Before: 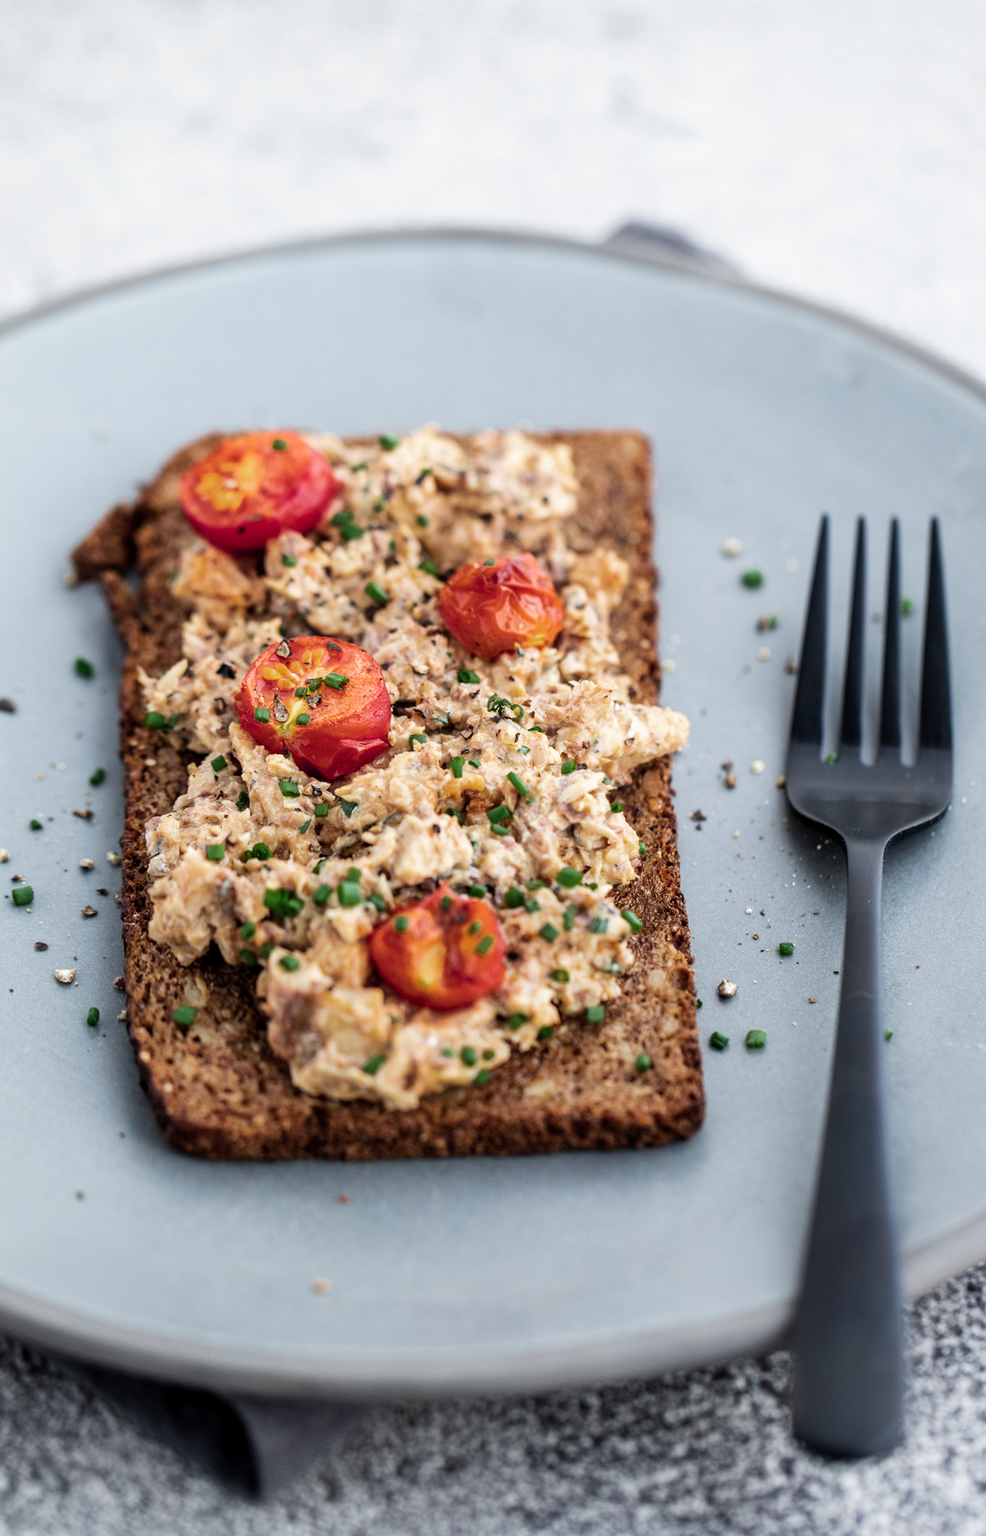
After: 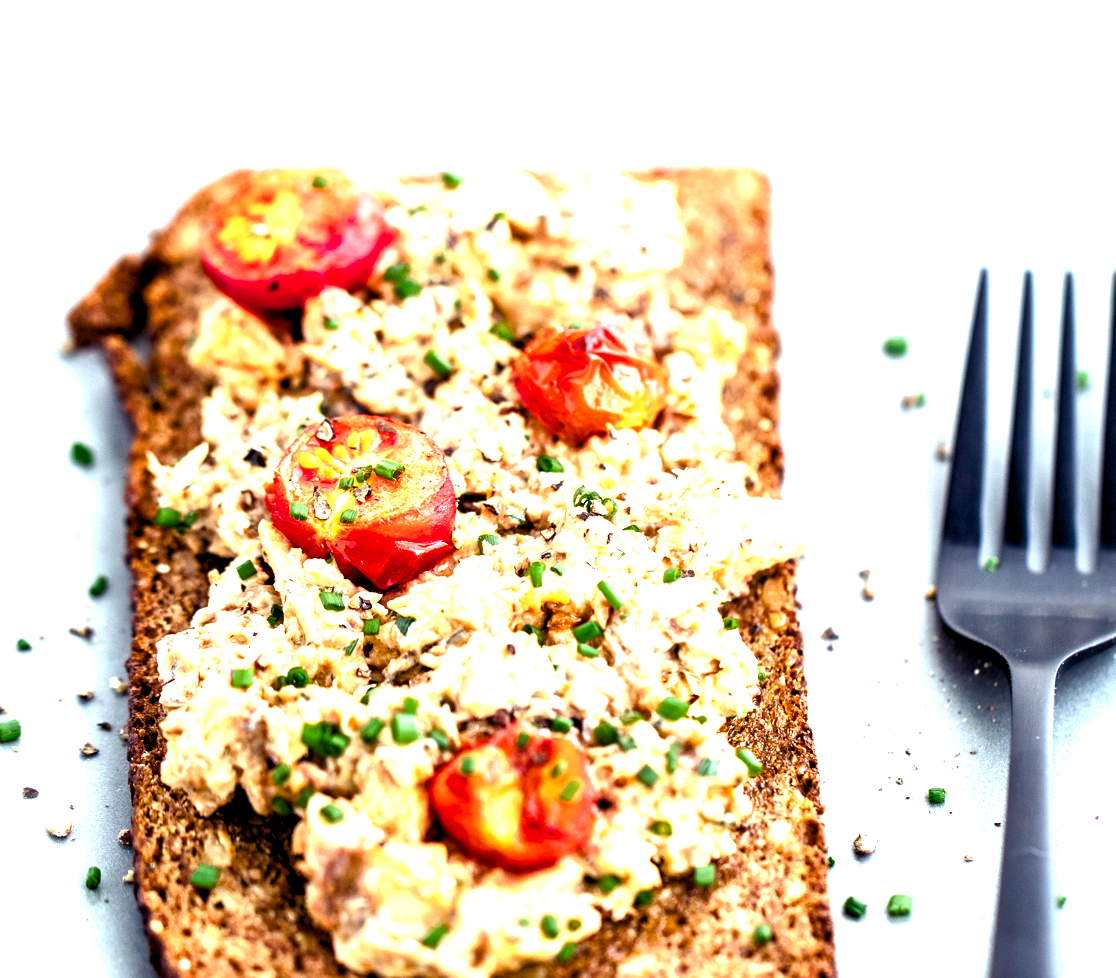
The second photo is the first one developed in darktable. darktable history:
crop: left 1.744%, top 19.225%, right 5.069%, bottom 28.357%
color balance rgb: shadows lift › luminance -21.66%, shadows lift › chroma 6.57%, shadows lift › hue 270°, power › chroma 0.68%, power › hue 60°, highlights gain › luminance 6.08%, highlights gain › chroma 1.33%, highlights gain › hue 90°, global offset › luminance -0.87%, perceptual saturation grading › global saturation 26.86%, perceptual saturation grading › highlights -28.39%, perceptual saturation grading › mid-tones 15.22%, perceptual saturation grading › shadows 33.98%, perceptual brilliance grading › highlights 10%, perceptual brilliance grading › mid-tones 5%
exposure: black level correction 0, exposure 1.3 EV, compensate exposure bias true, compensate highlight preservation false
white balance: red 0.988, blue 1.017
